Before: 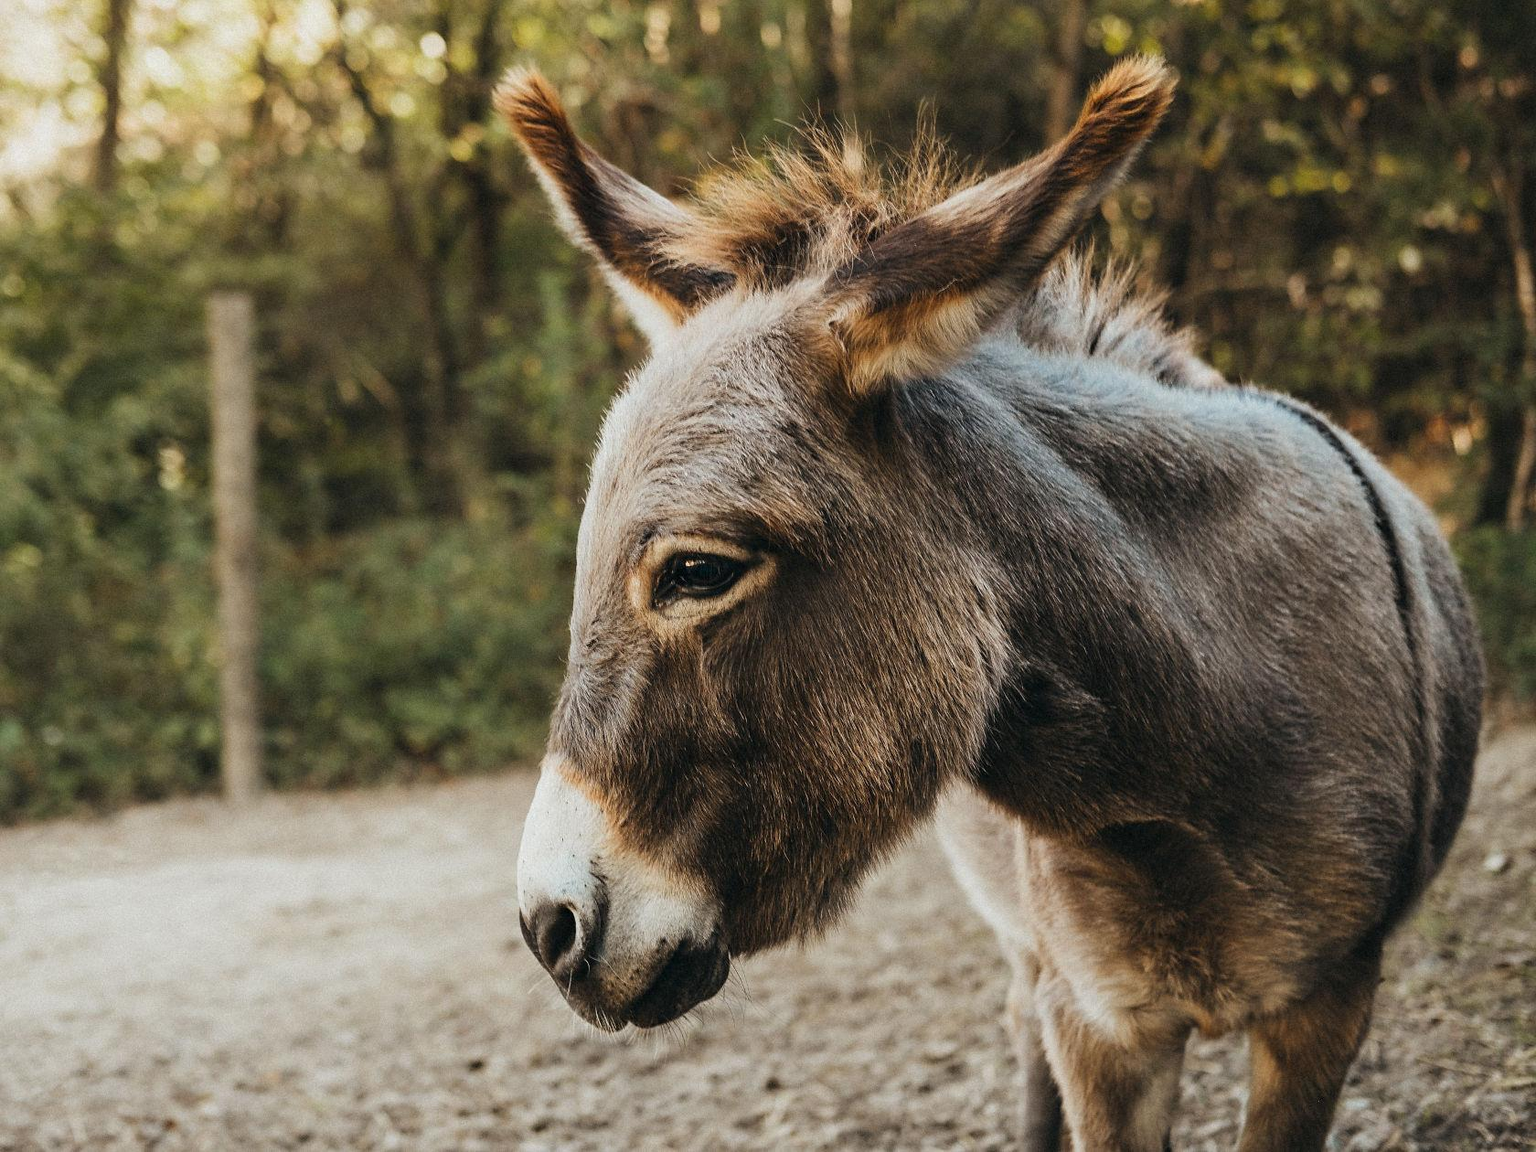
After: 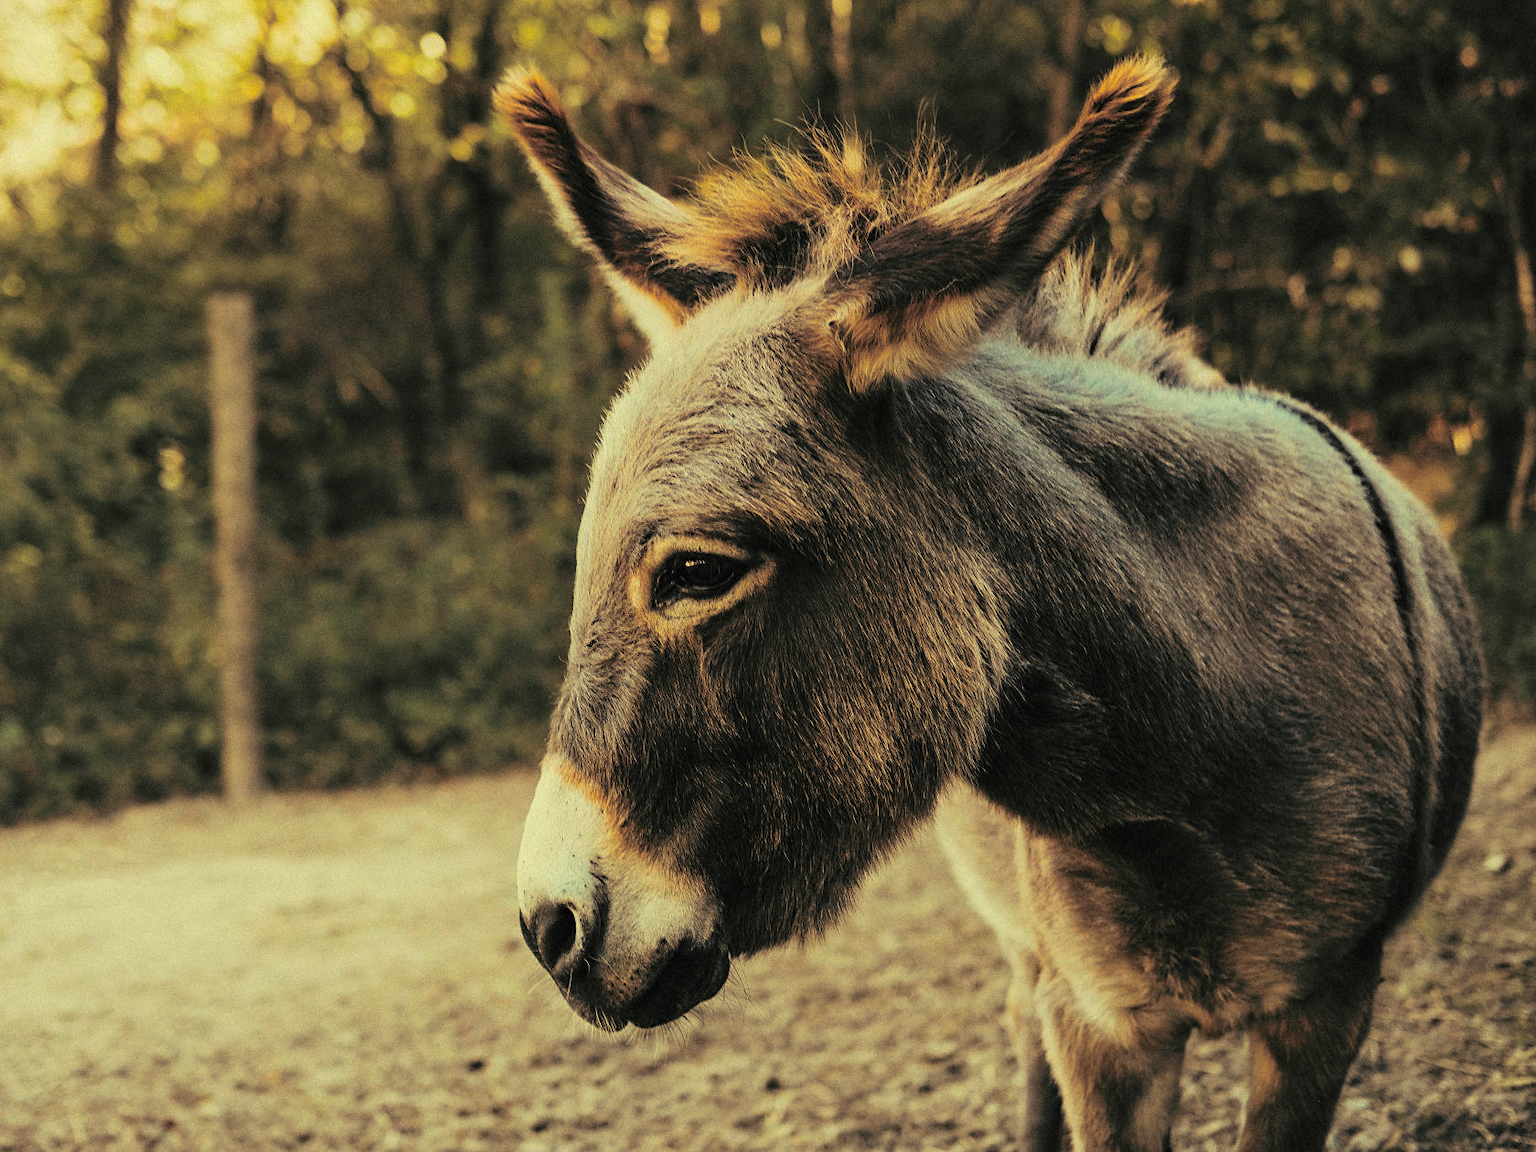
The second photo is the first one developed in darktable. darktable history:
color balance: mode lift, gamma, gain (sRGB), lift [1, 0.69, 1, 1], gamma [1, 1.482, 1, 1], gain [1, 1, 1, 0.802]
split-toning: shadows › saturation 0.24, highlights › hue 54°, highlights › saturation 0.24
color balance rgb: perceptual saturation grading › global saturation 20%, global vibrance 20%
